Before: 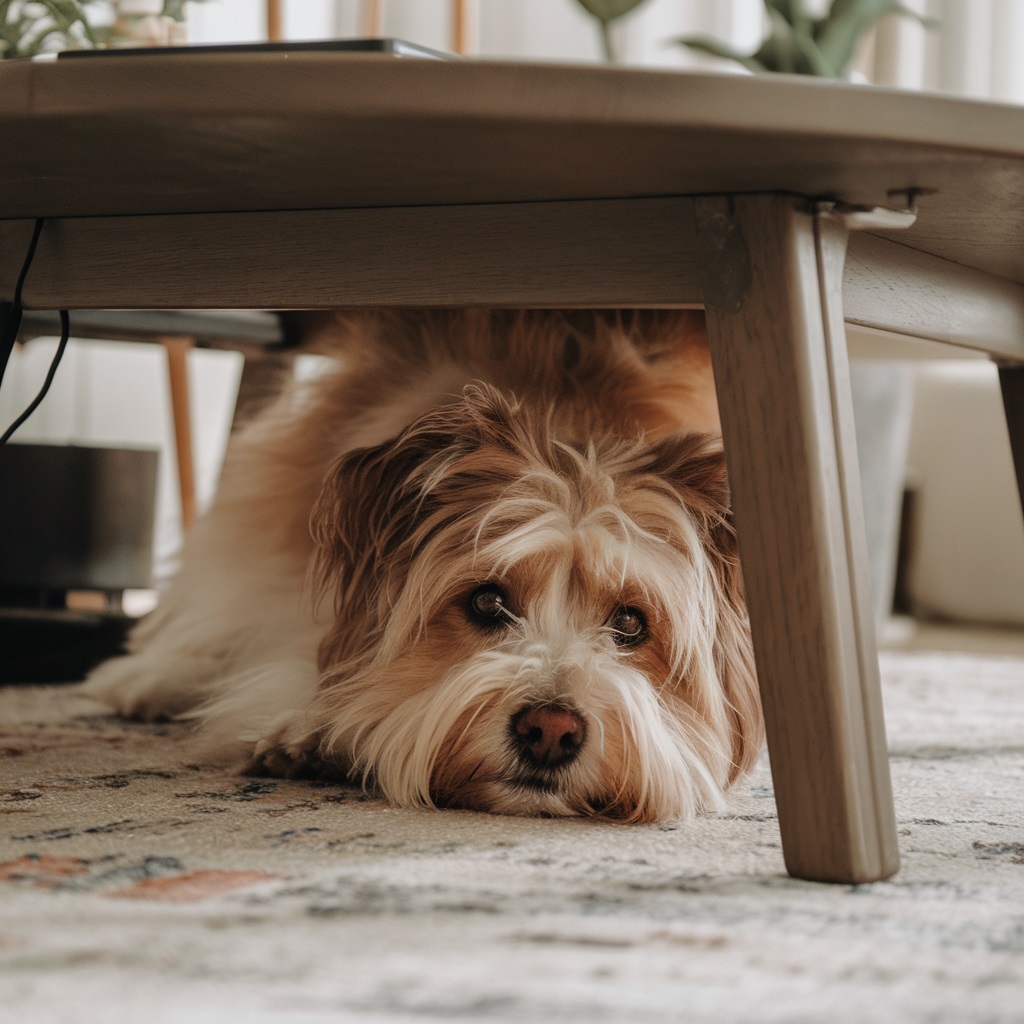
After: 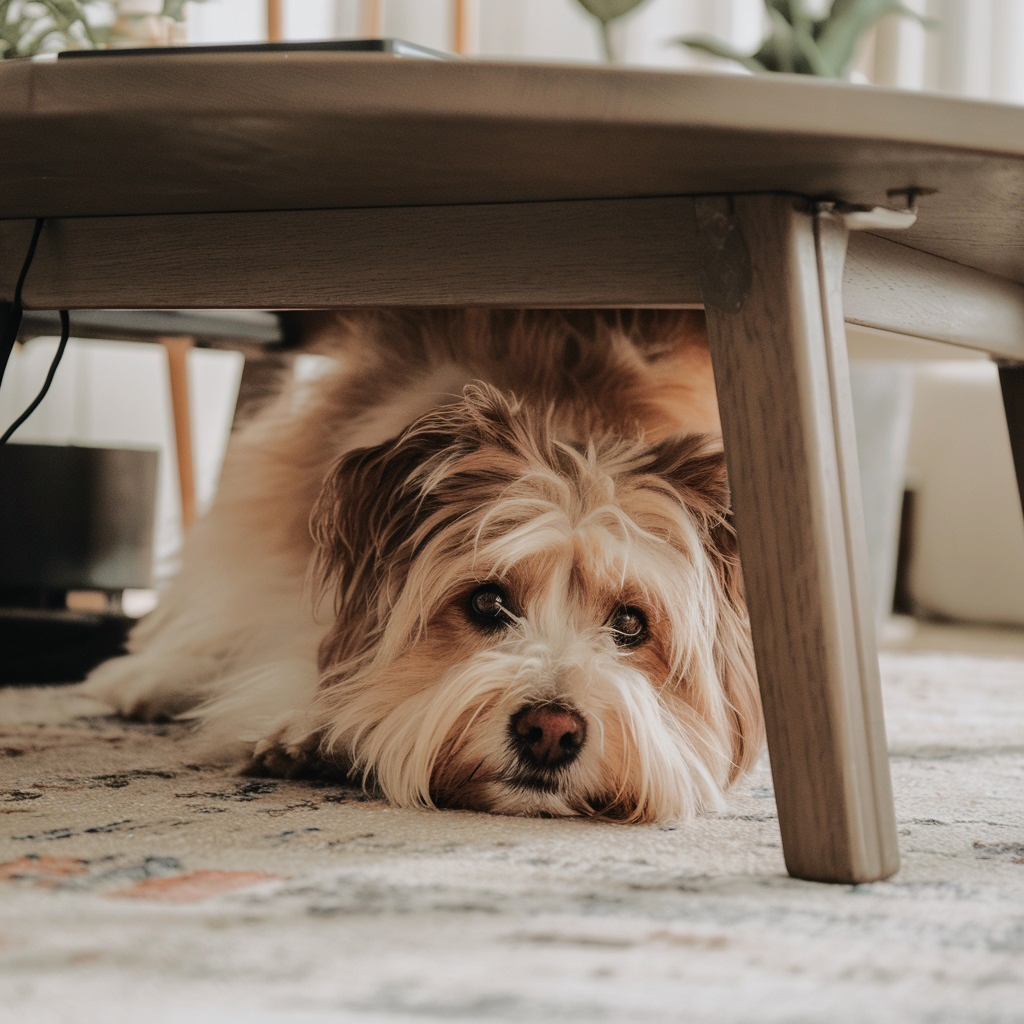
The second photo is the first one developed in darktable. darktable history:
exposure: compensate highlight preservation false
tone curve: curves: ch0 [(0, 0) (0.003, 0.004) (0.011, 0.01) (0.025, 0.025) (0.044, 0.042) (0.069, 0.064) (0.1, 0.093) (0.136, 0.13) (0.177, 0.182) (0.224, 0.241) (0.277, 0.322) (0.335, 0.409) (0.399, 0.482) (0.468, 0.551) (0.543, 0.606) (0.623, 0.672) (0.709, 0.73) (0.801, 0.81) (0.898, 0.885) (1, 1)], color space Lab, independent channels, preserve colors none
